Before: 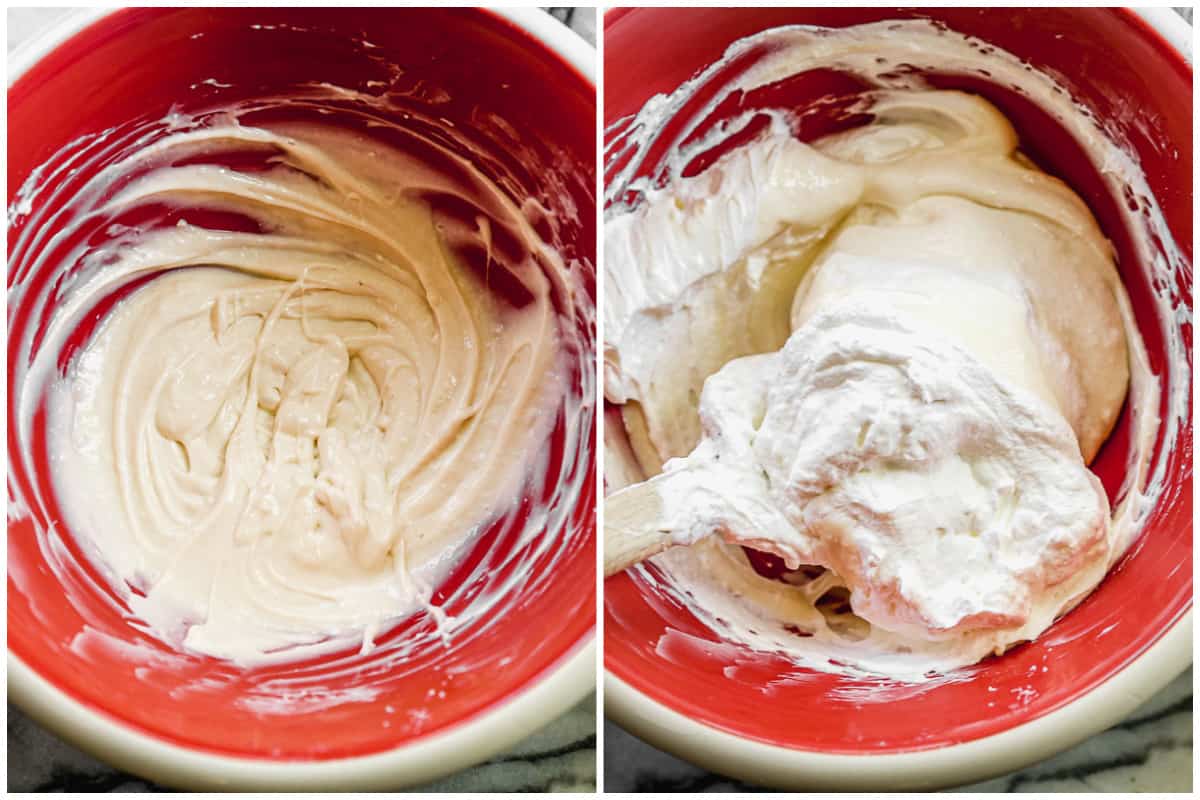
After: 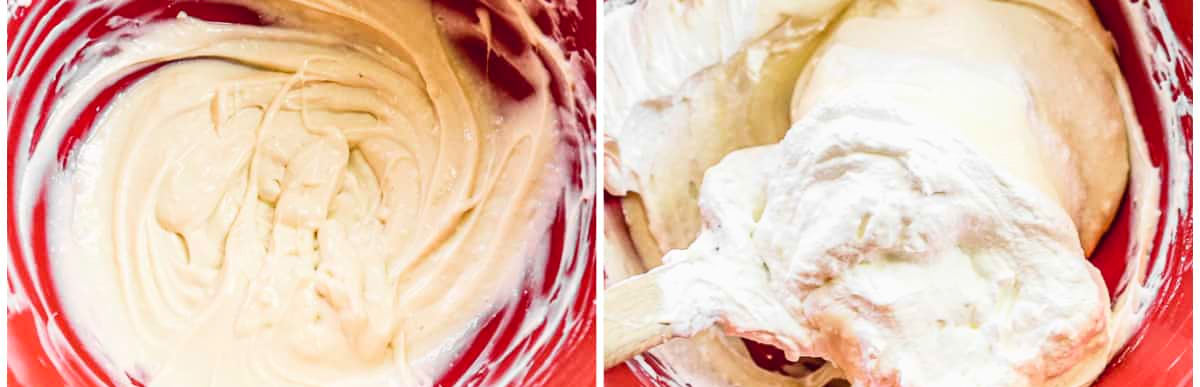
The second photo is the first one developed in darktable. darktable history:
contrast brightness saturation: contrast 0.2, brightness 0.15, saturation 0.14
crop and rotate: top 26.056%, bottom 25.543%
